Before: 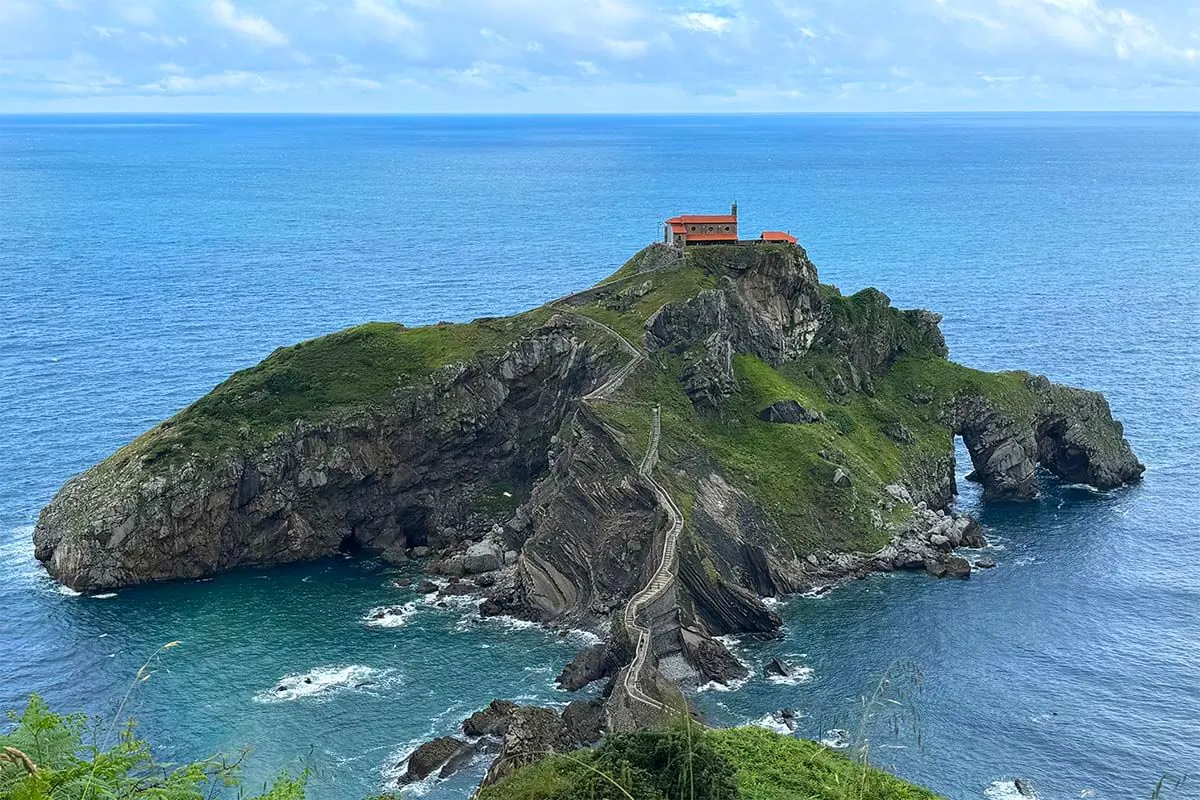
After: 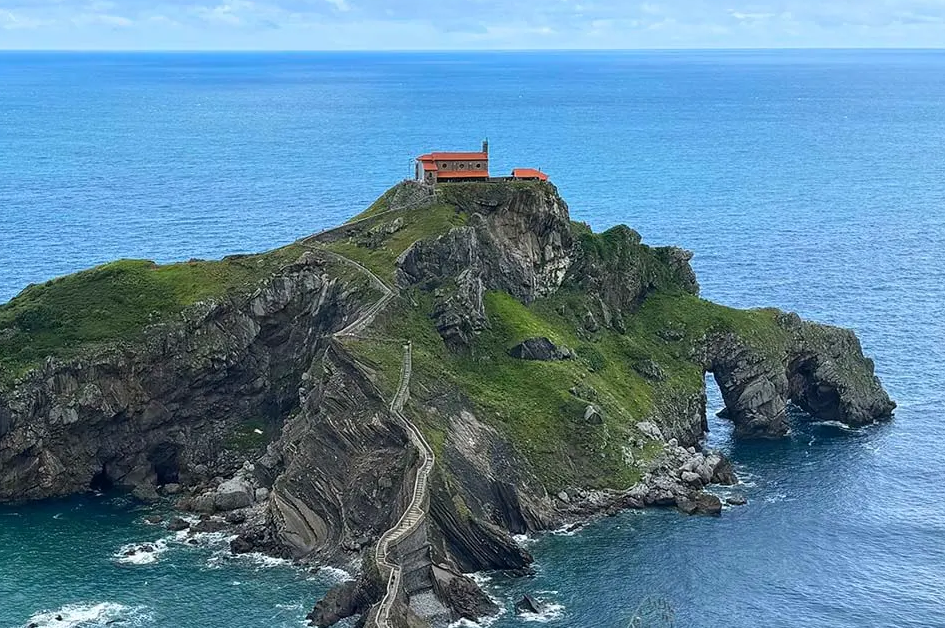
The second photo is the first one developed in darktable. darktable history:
crop and rotate: left 20.777%, top 7.903%, right 0.438%, bottom 13.566%
